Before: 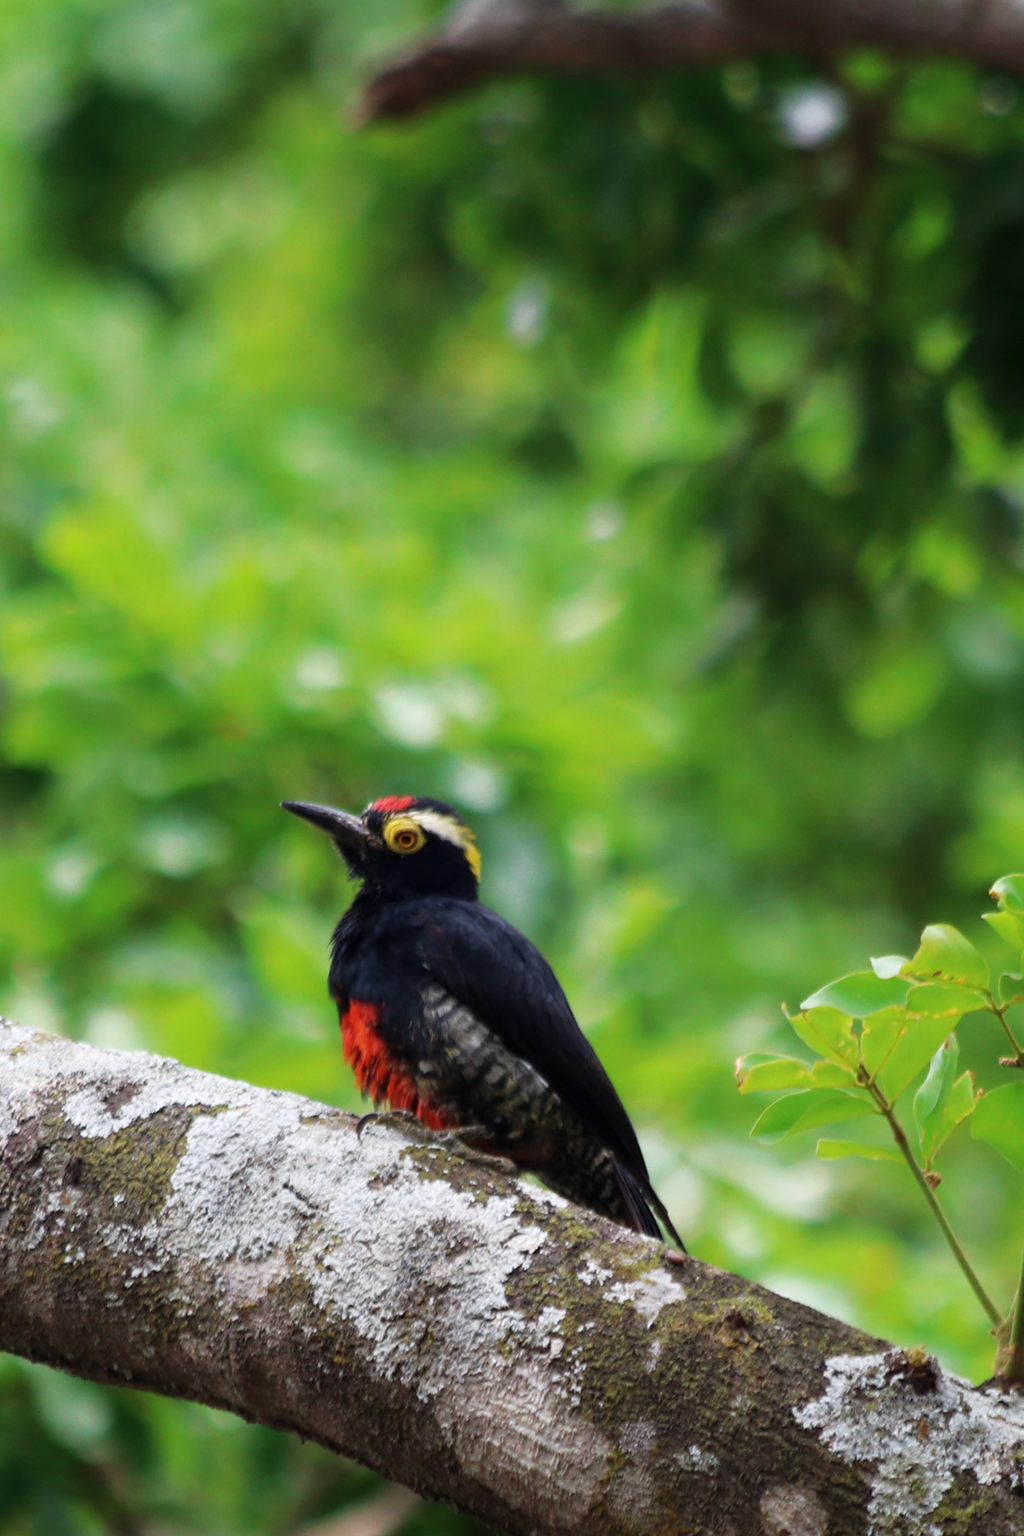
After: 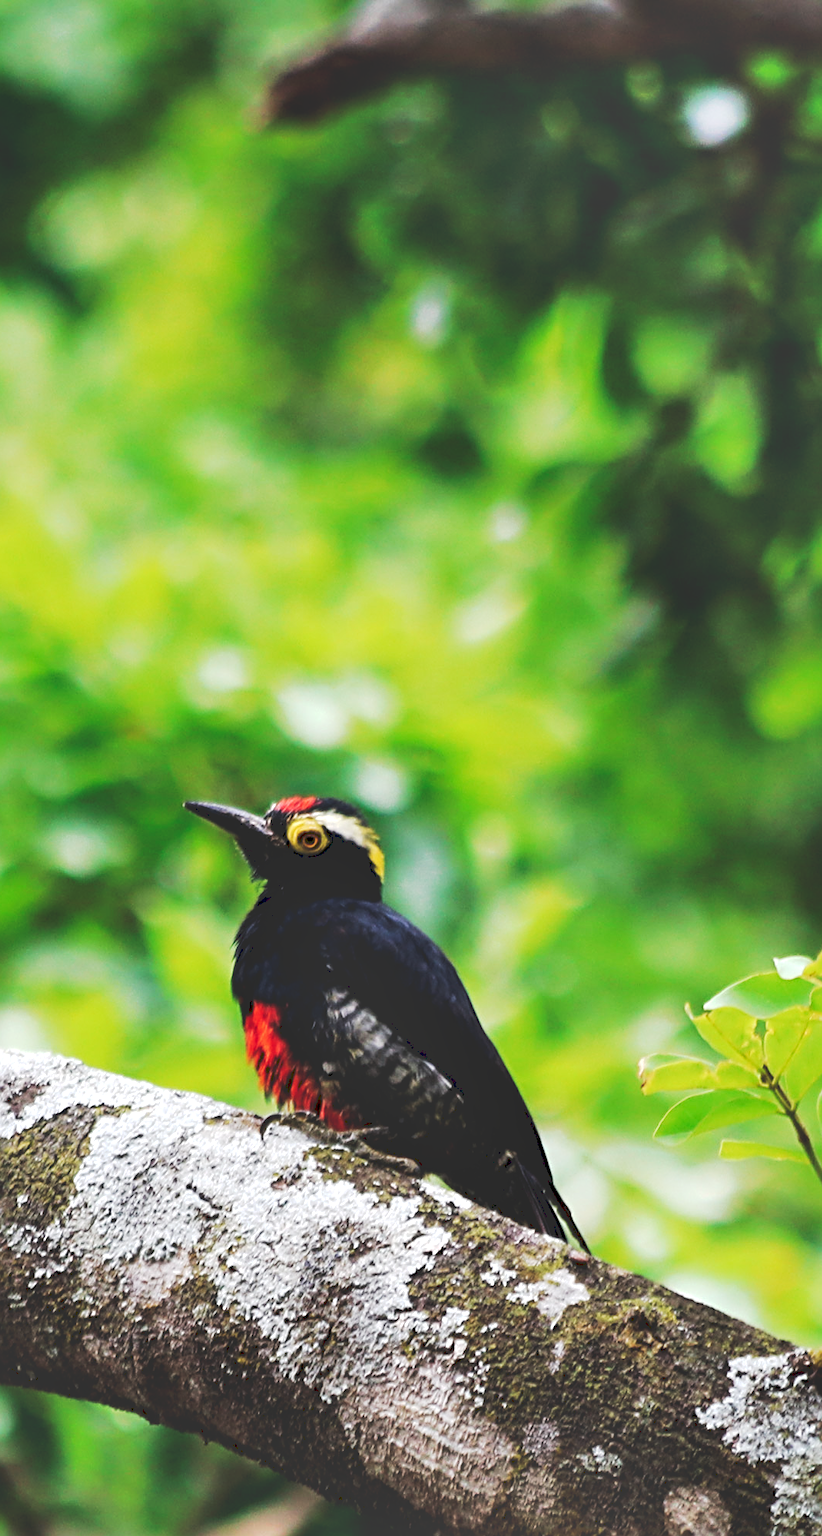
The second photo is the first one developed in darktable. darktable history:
tone curve: curves: ch0 [(0, 0) (0.003, 0.15) (0.011, 0.151) (0.025, 0.15) (0.044, 0.15) (0.069, 0.151) (0.1, 0.153) (0.136, 0.16) (0.177, 0.183) (0.224, 0.21) (0.277, 0.253) (0.335, 0.309) (0.399, 0.389) (0.468, 0.479) (0.543, 0.58) (0.623, 0.677) (0.709, 0.747) (0.801, 0.808) (0.898, 0.87) (1, 1)], preserve colors none
sharpen: radius 3.97
crop and rotate: left 9.518%, right 10.197%
shadows and highlights: radius 110.64, shadows 51.46, white point adjustment 9.02, highlights -5.09, soften with gaussian
